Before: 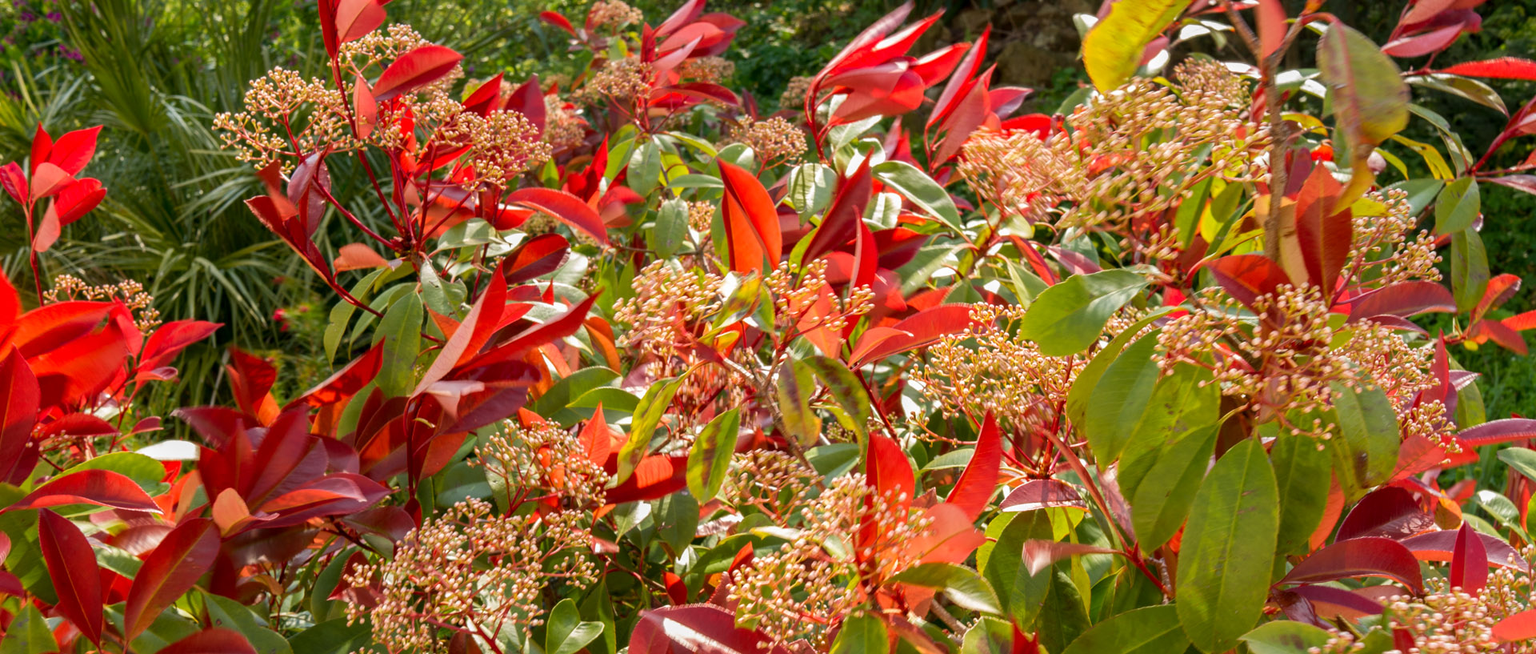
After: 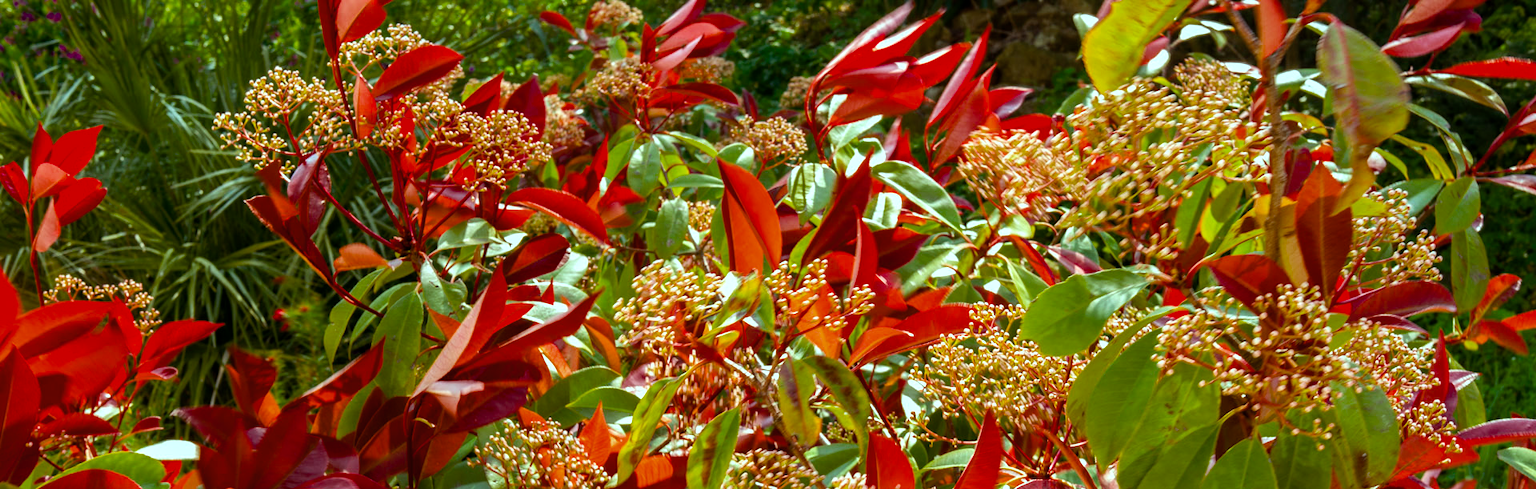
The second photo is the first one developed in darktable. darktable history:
crop: bottom 24.983%
contrast brightness saturation: saturation -0.055
color balance rgb: highlights gain › chroma 4.068%, highlights gain › hue 203.11°, linear chroma grading › global chroma 0.942%, perceptual saturation grading › global saturation 19.273%, global vibrance 9.486%, contrast 14.62%, saturation formula JzAzBz (2021)
